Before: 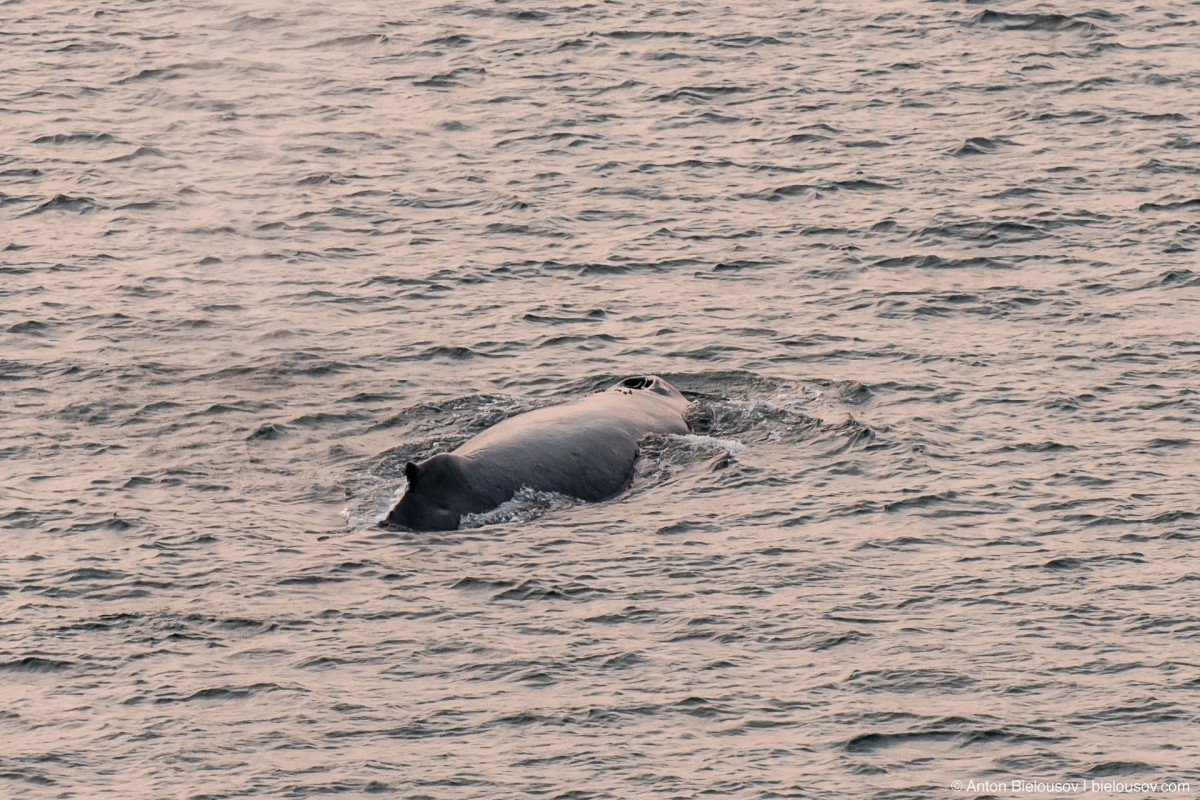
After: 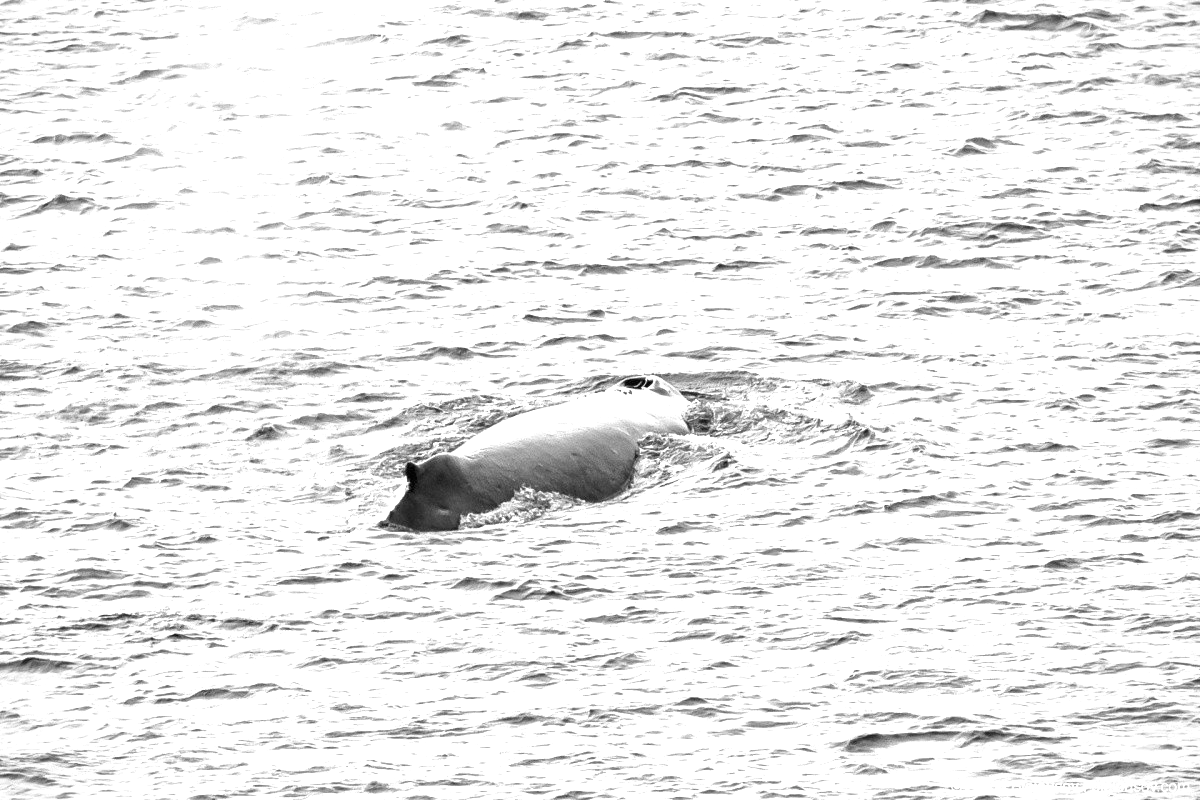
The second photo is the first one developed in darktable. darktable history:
vignetting: on, module defaults
exposure: black level correction 0, exposure 1.9 EV, compensate highlight preservation false
monochrome: a 14.95, b -89.96
